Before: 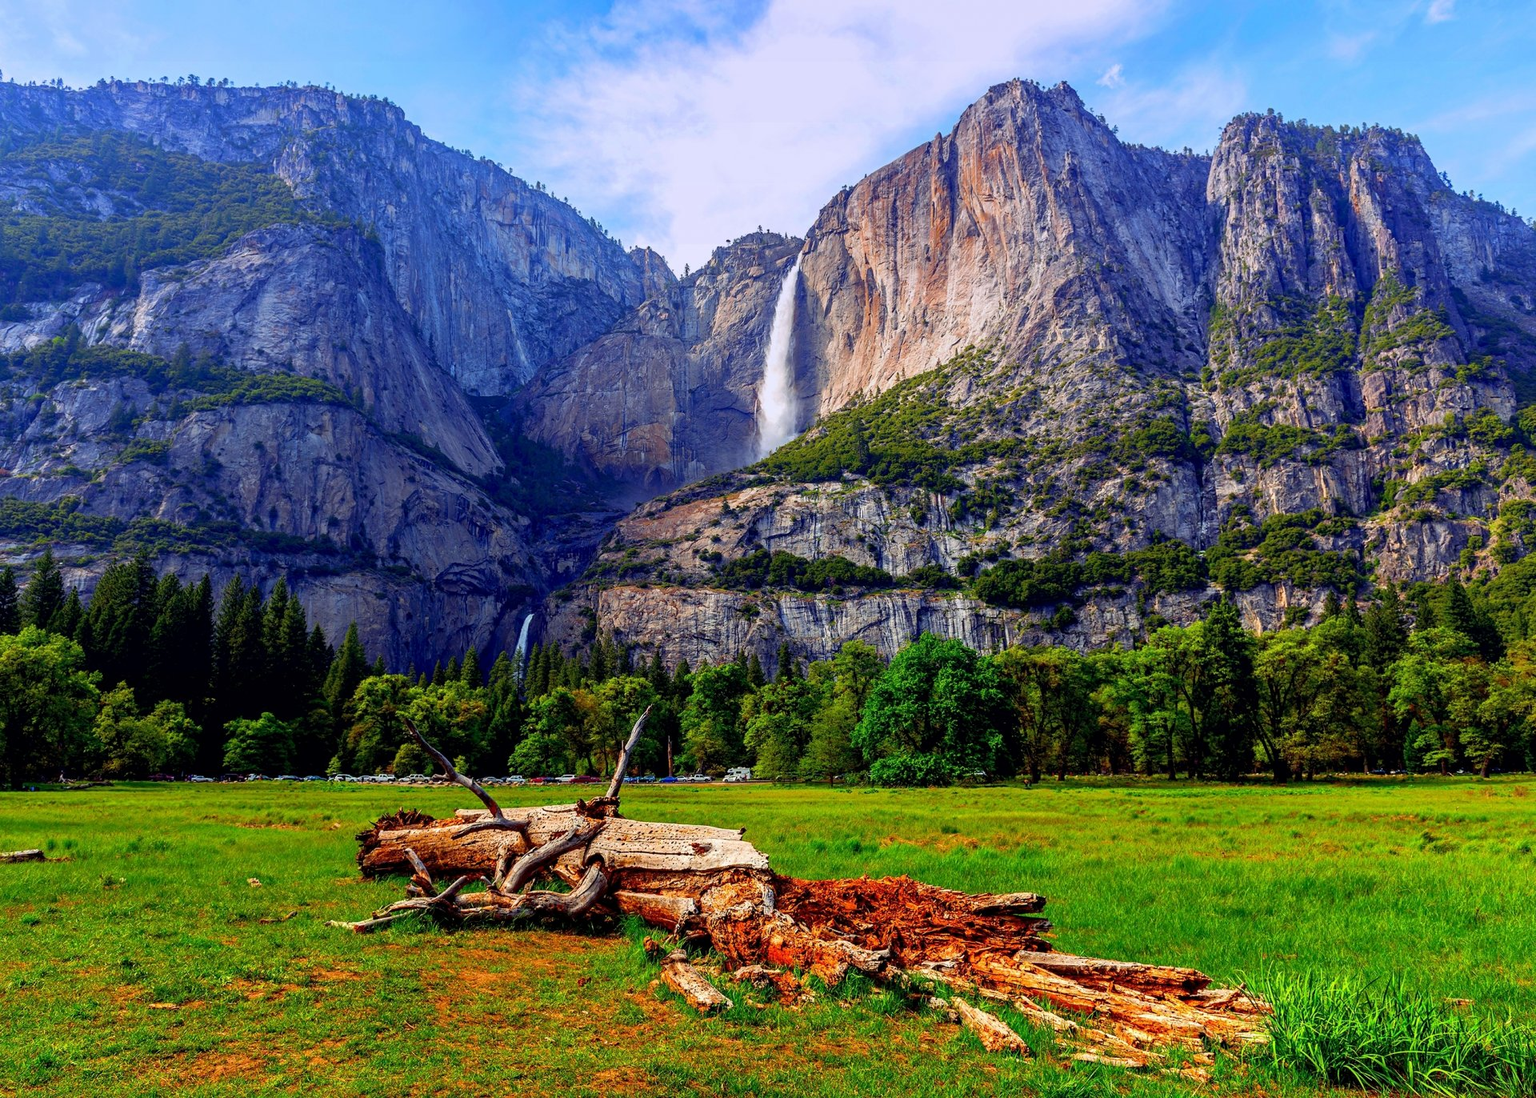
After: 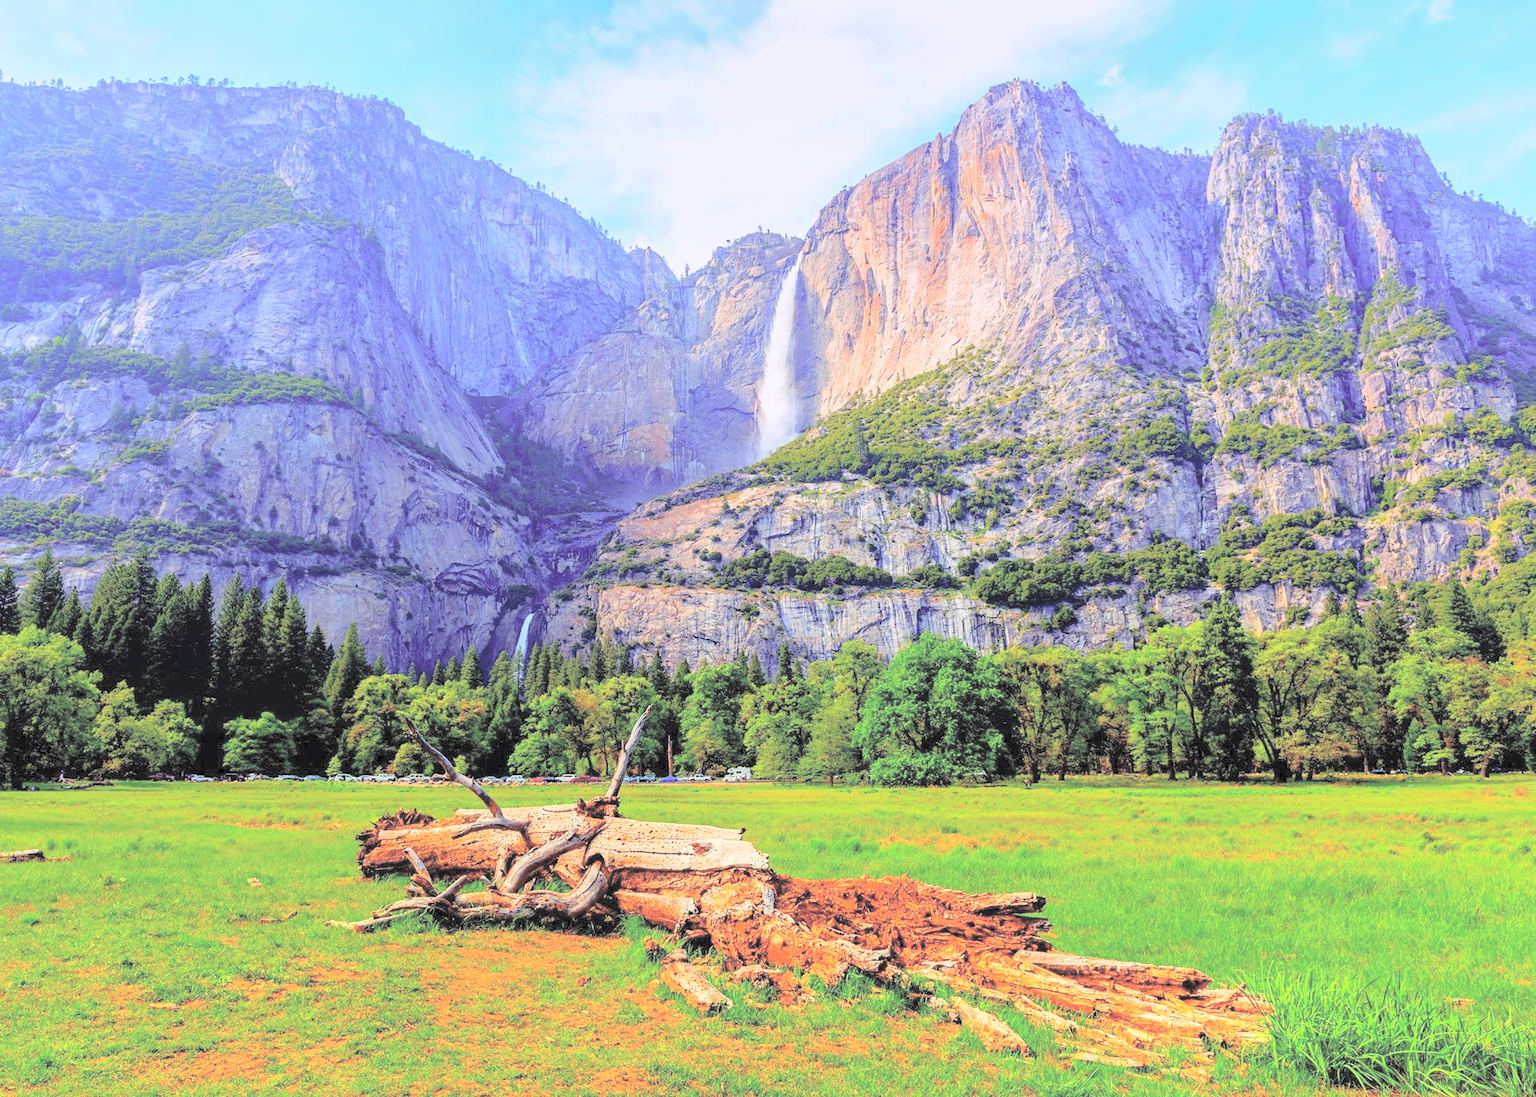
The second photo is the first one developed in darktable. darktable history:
contrast brightness saturation: brightness 0.993
